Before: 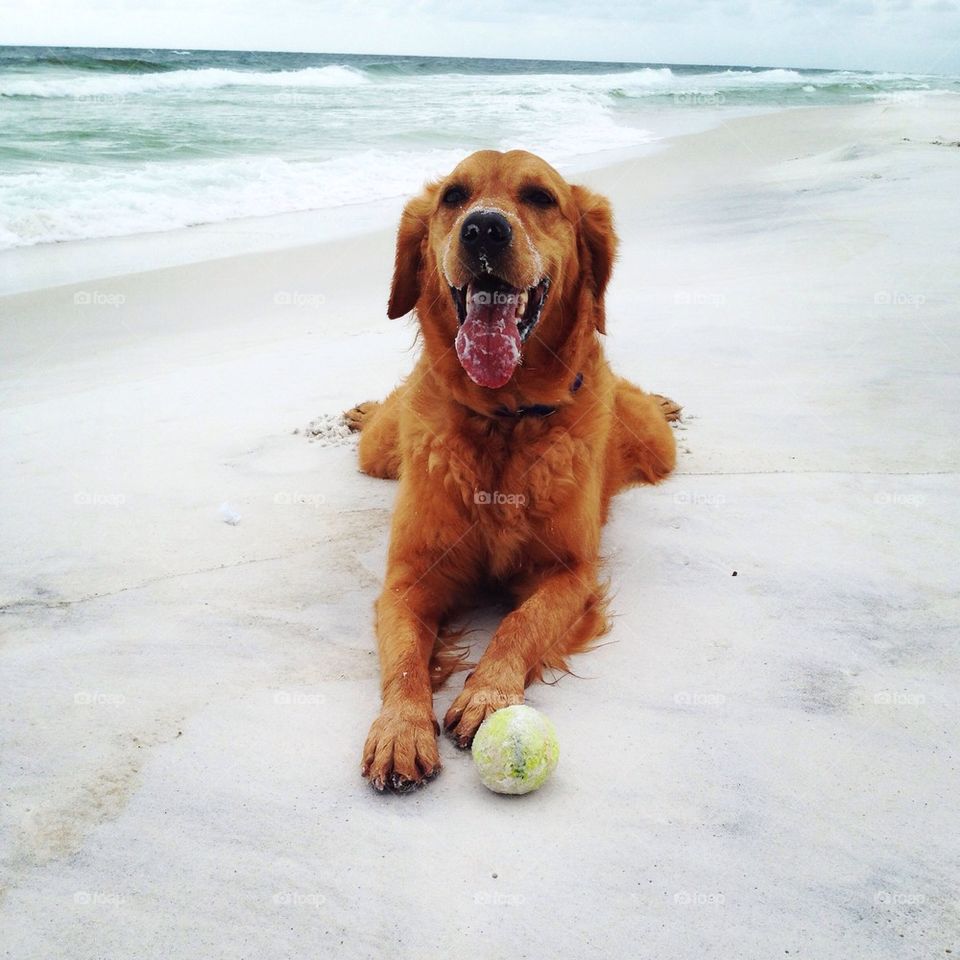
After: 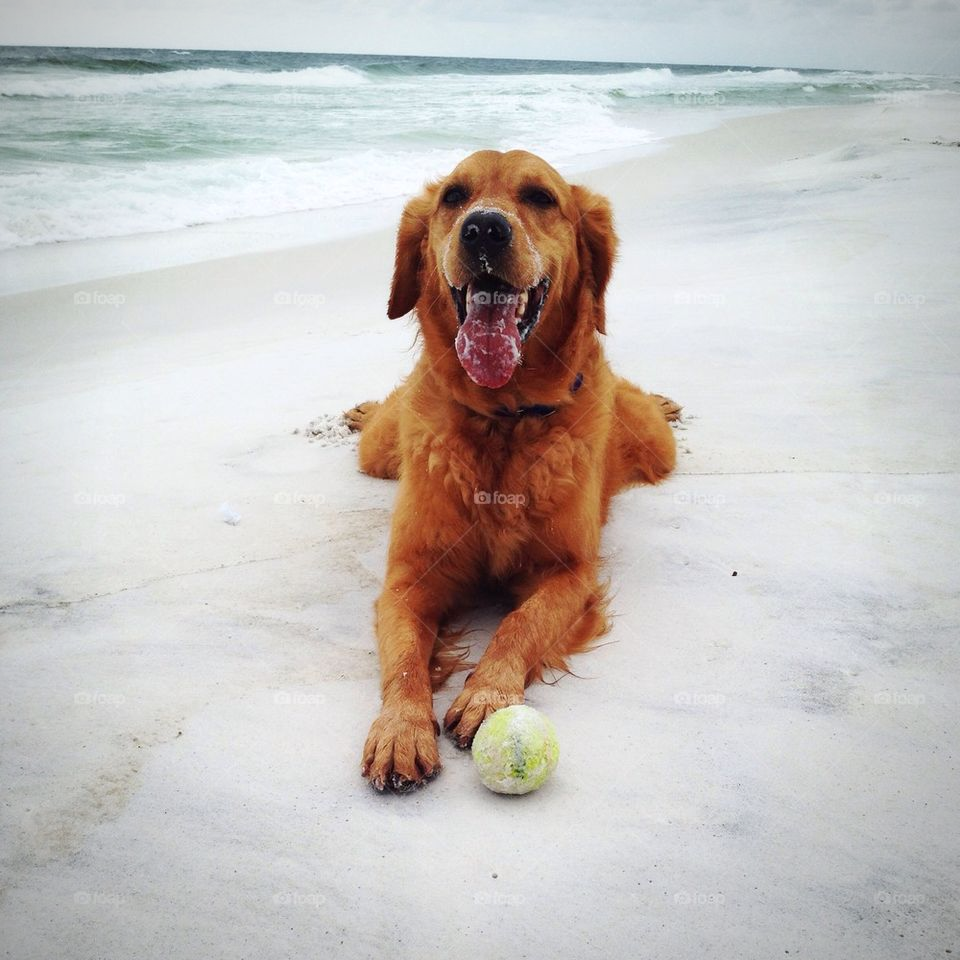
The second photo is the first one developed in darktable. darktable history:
base curve: preserve colors none
vignetting: fall-off radius 60.69%, unbound false
